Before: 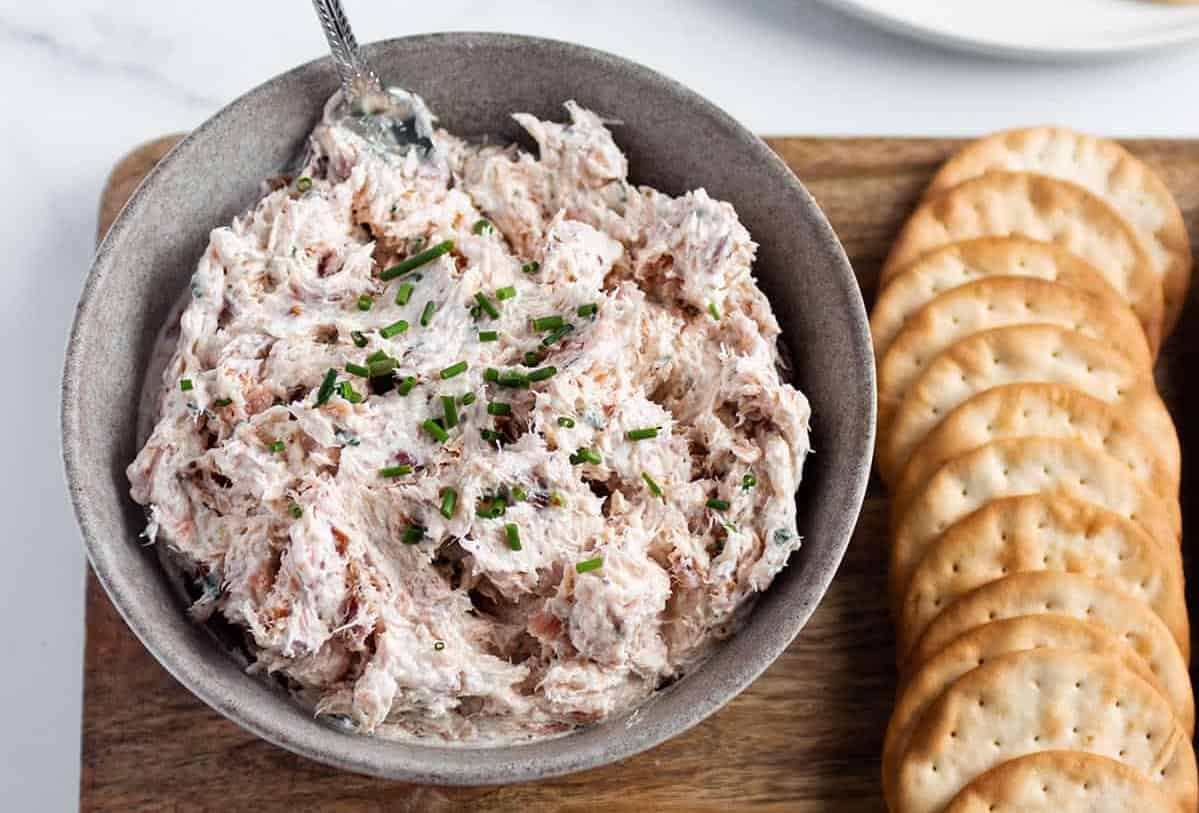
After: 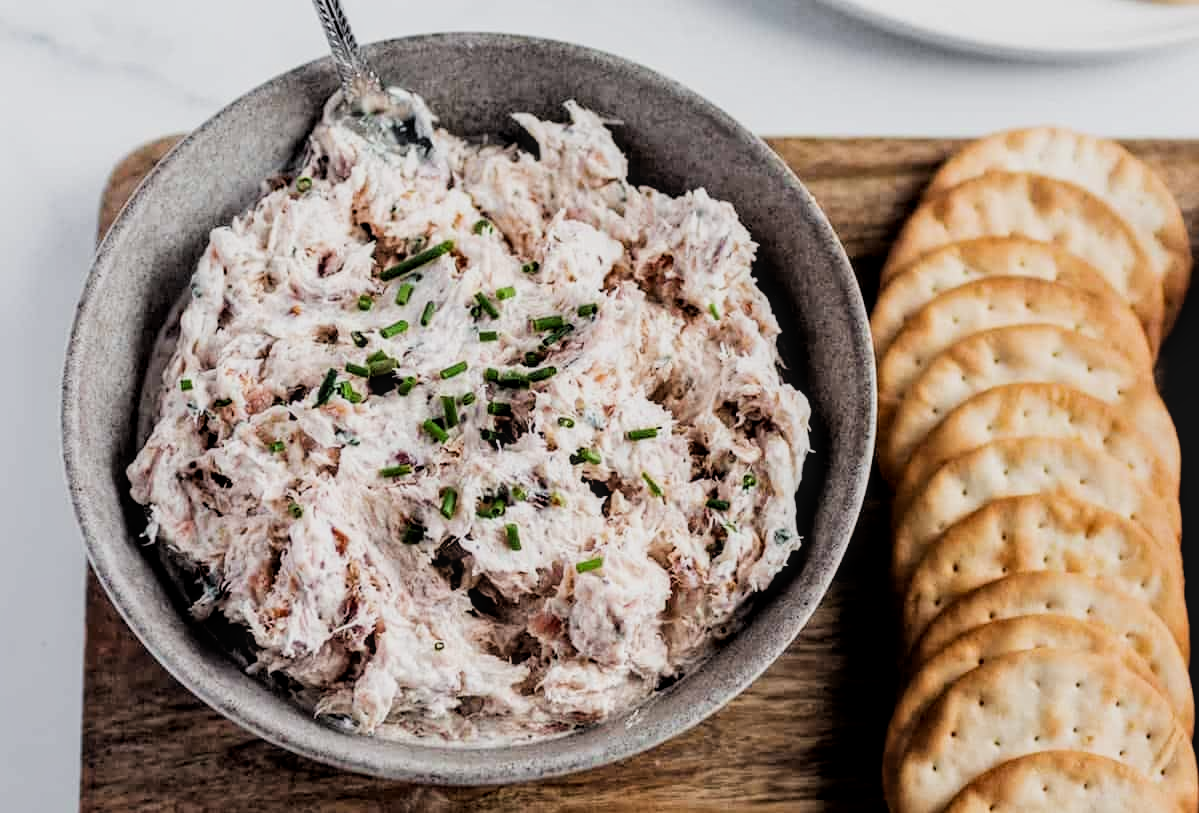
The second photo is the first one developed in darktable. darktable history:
filmic rgb: black relative exposure -5 EV, hardness 2.88, contrast 1.3, highlights saturation mix -30%
local contrast: on, module defaults
